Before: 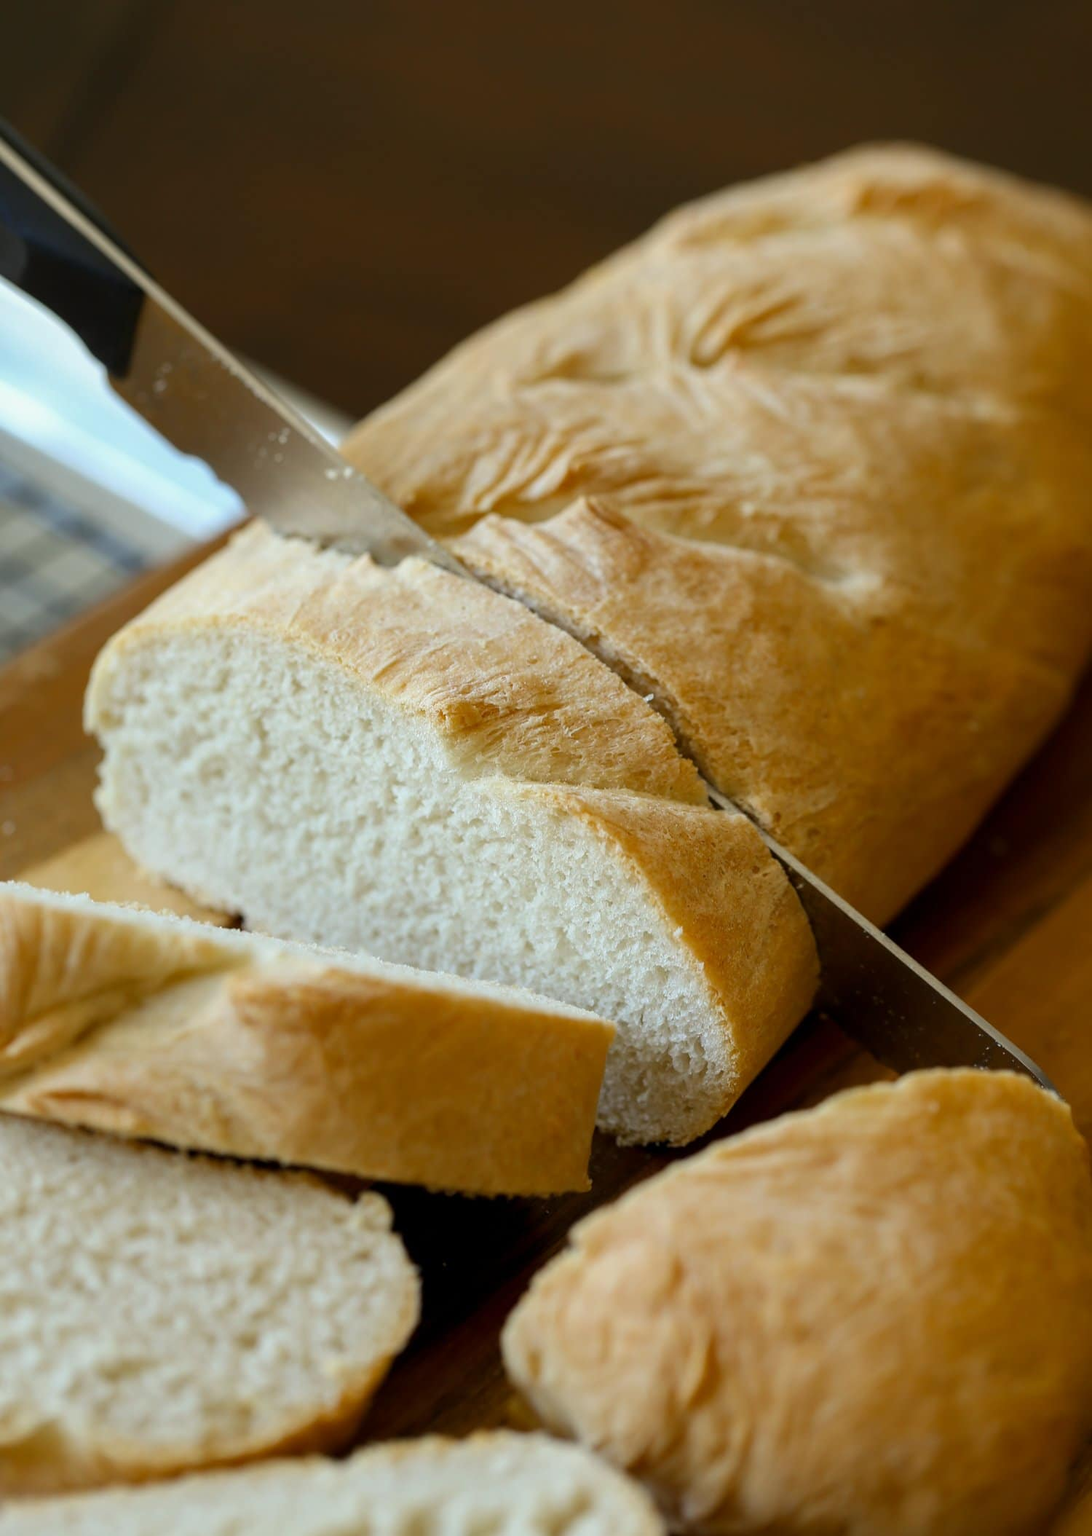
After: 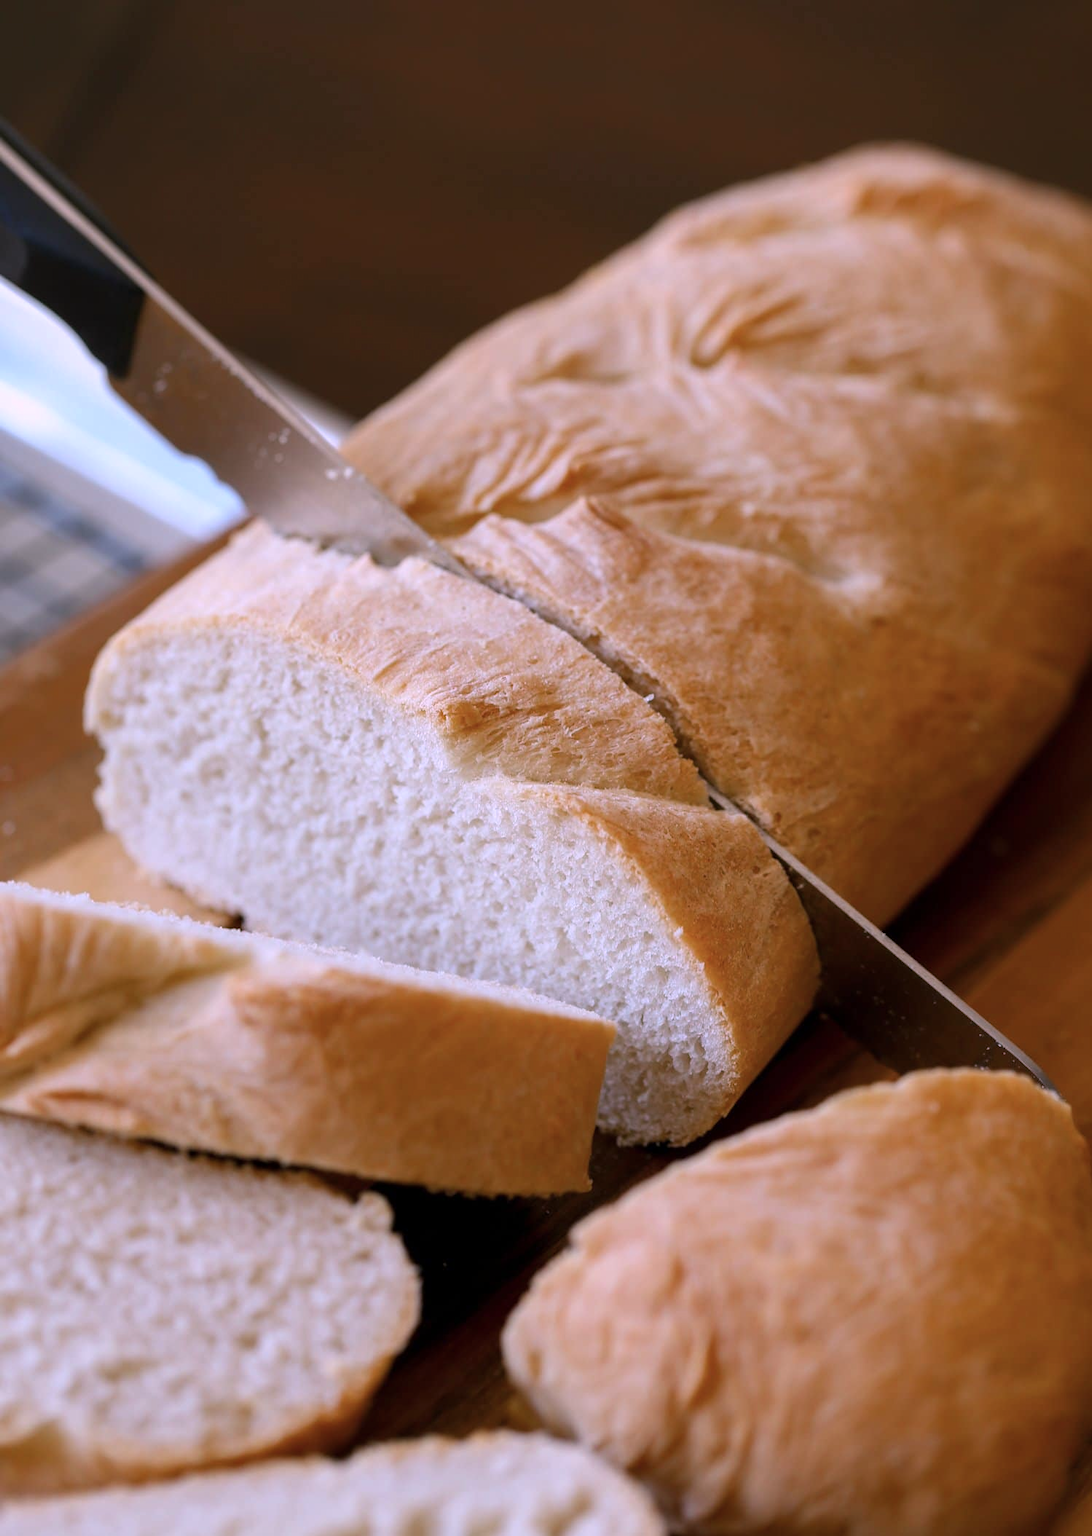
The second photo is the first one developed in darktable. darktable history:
color correction: highlights a* 15.54, highlights b* -20.15
